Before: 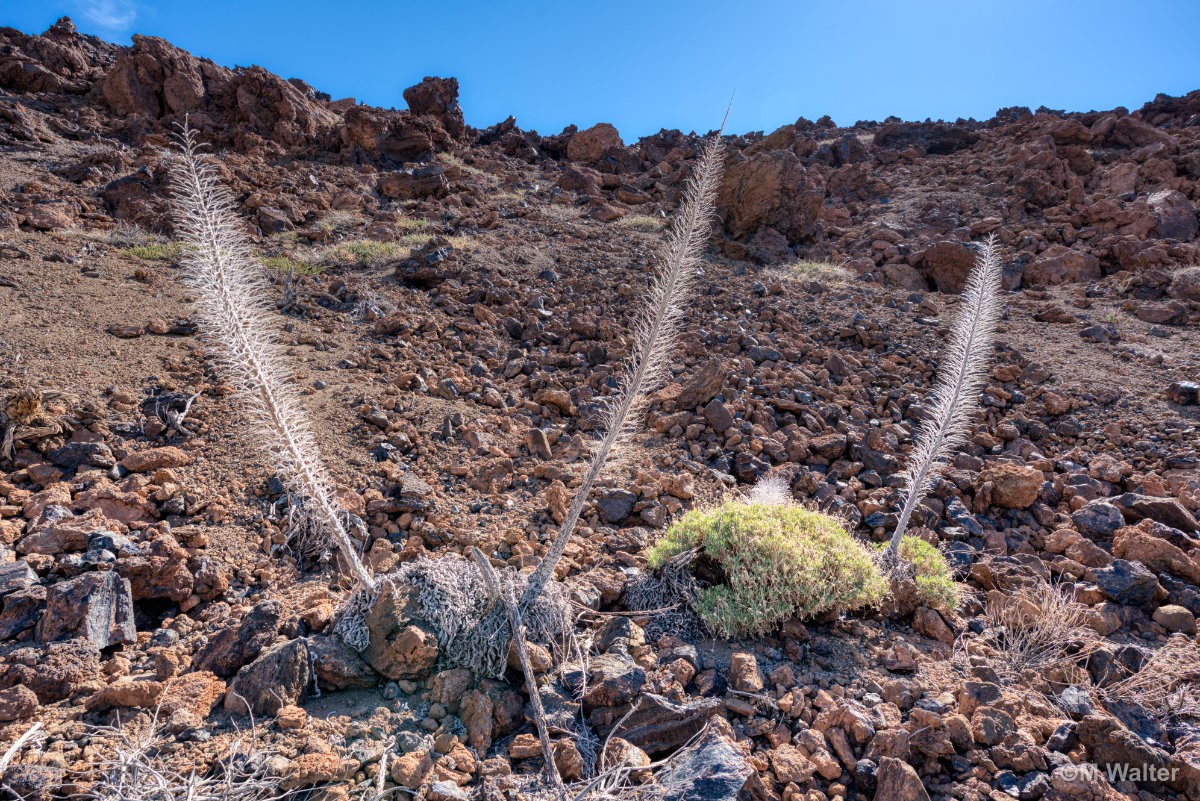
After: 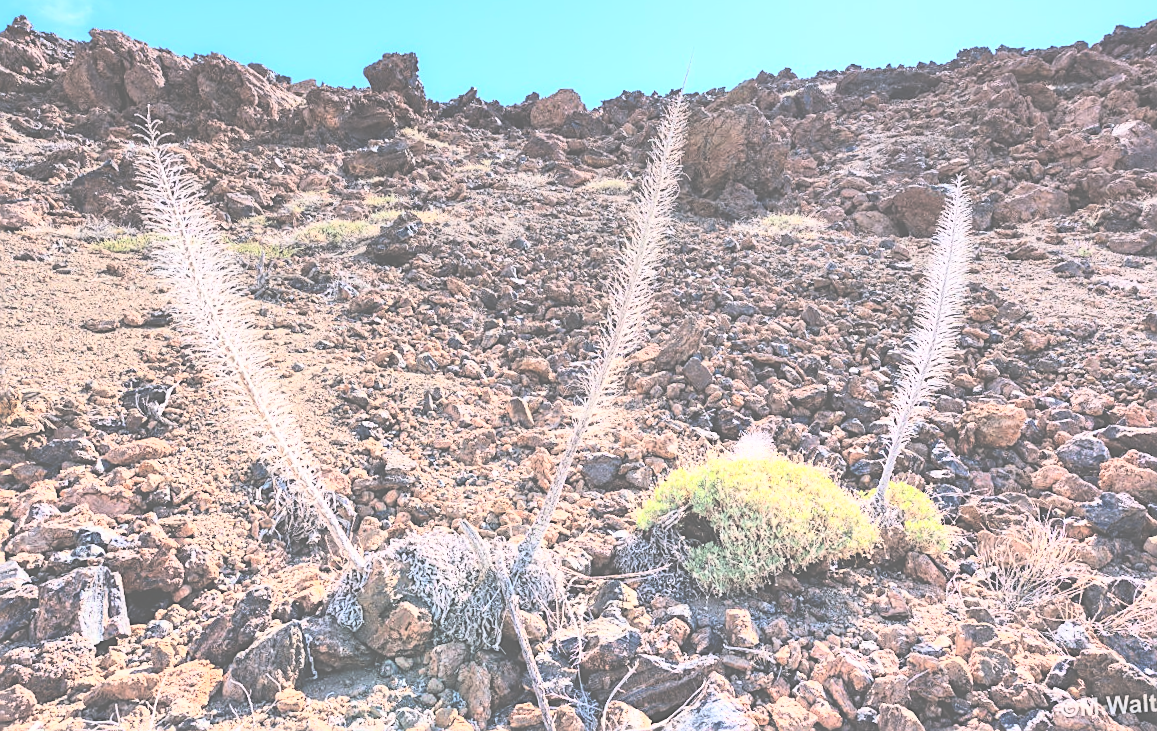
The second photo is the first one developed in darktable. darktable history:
sharpen: on, module defaults
rotate and perspective: rotation -3.52°, crop left 0.036, crop right 0.964, crop top 0.081, crop bottom 0.919
rgb curve: curves: ch0 [(0, 0) (0.21, 0.15) (0.24, 0.21) (0.5, 0.75) (0.75, 0.96) (0.89, 0.99) (1, 1)]; ch1 [(0, 0.02) (0.21, 0.13) (0.25, 0.2) (0.5, 0.67) (0.75, 0.9) (0.89, 0.97) (1, 1)]; ch2 [(0, 0.02) (0.21, 0.13) (0.25, 0.2) (0.5, 0.67) (0.75, 0.9) (0.89, 0.97) (1, 1)], compensate middle gray true
exposure: black level correction -0.087, compensate highlight preservation false
